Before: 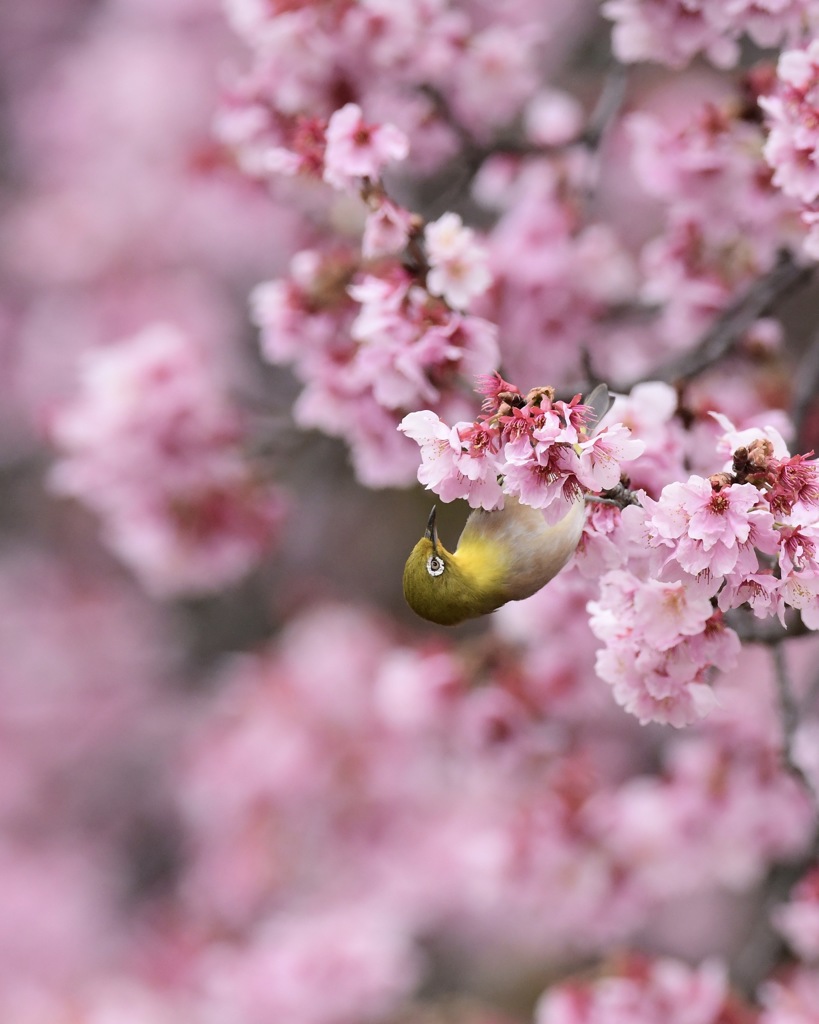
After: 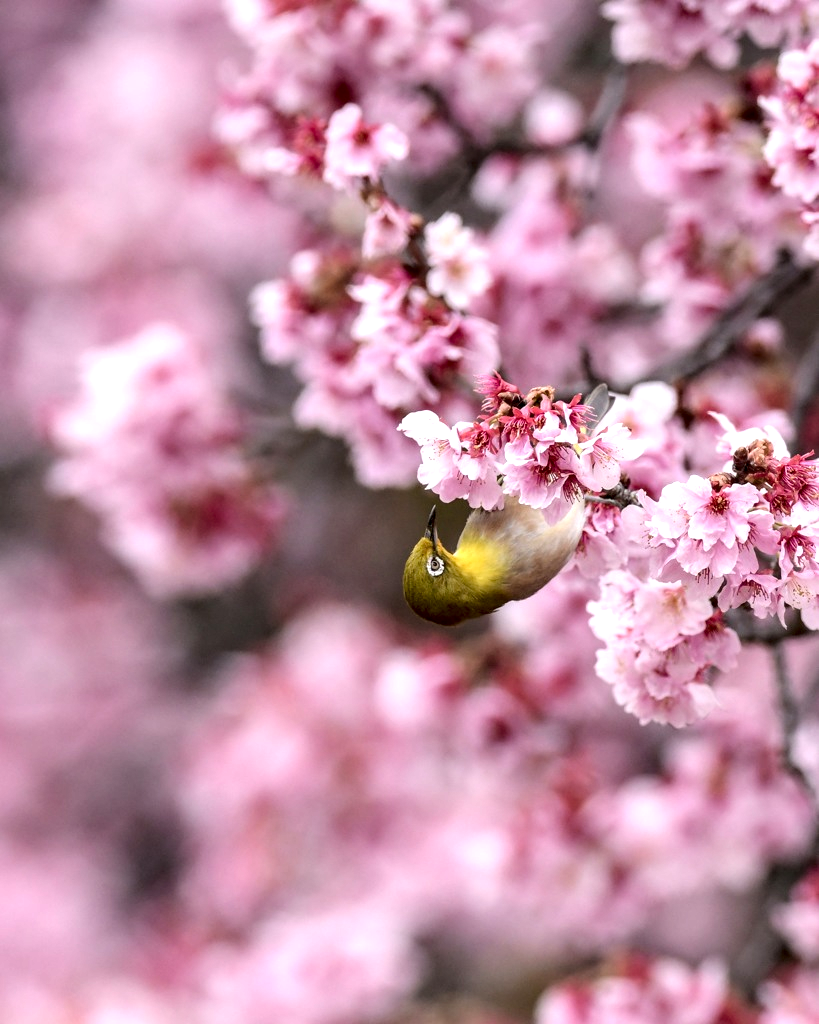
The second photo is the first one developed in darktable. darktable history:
local contrast: highlights 60%, shadows 59%, detail 160%
exposure: black level correction 0.001, exposure 0.193 EV, compensate exposure bias true, compensate highlight preservation false
